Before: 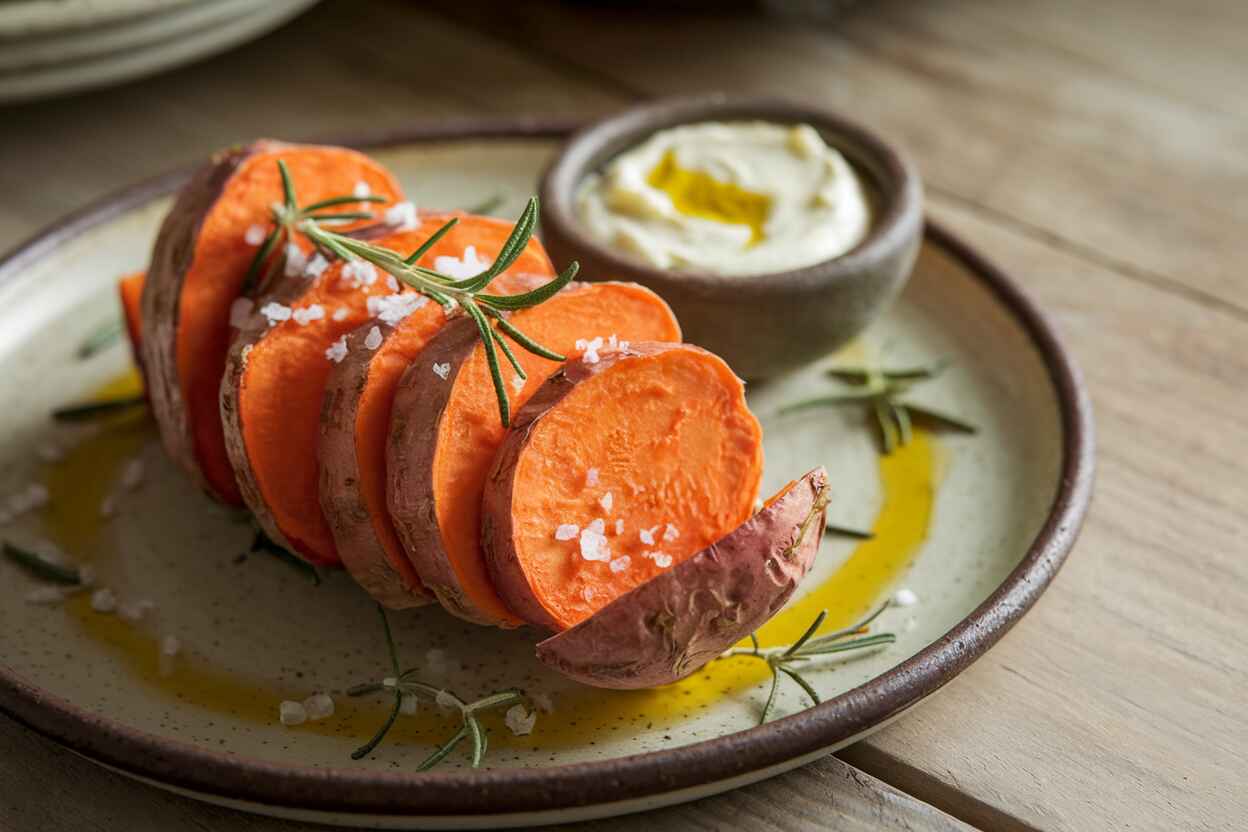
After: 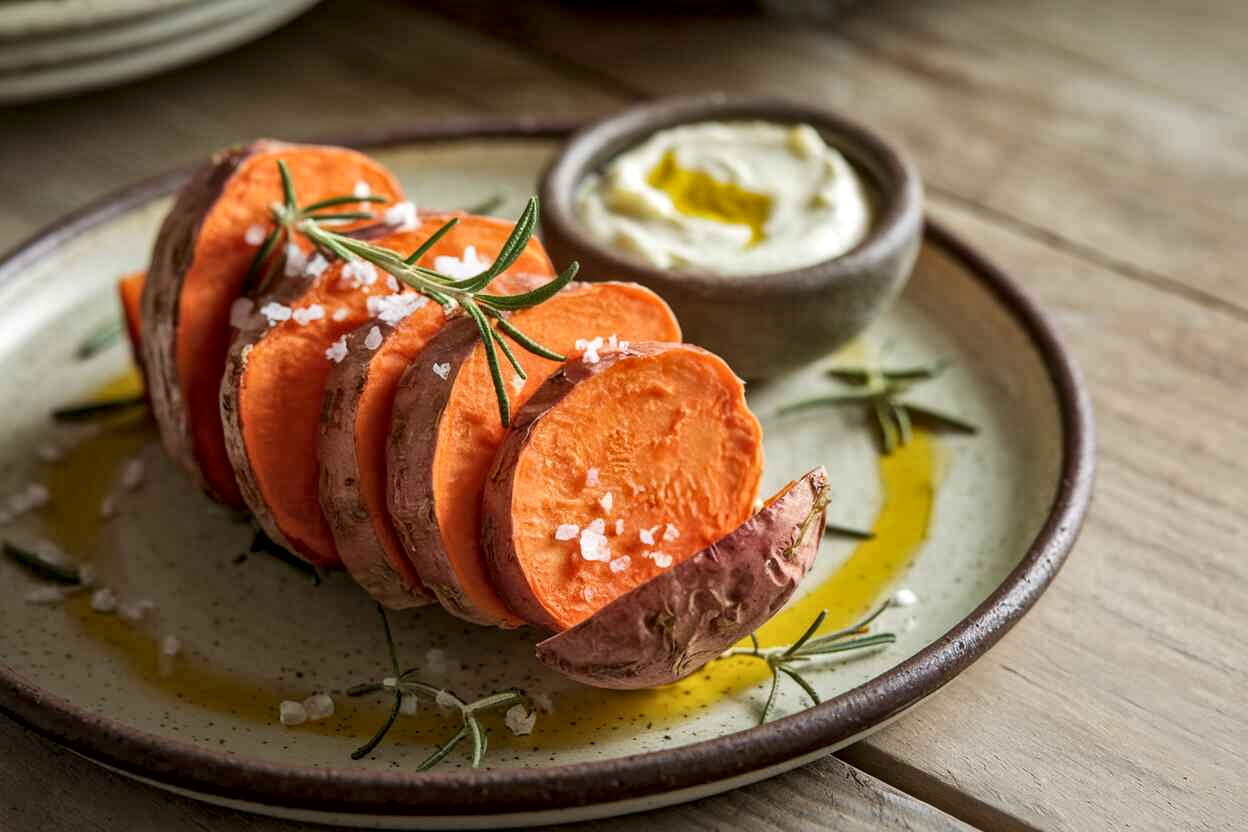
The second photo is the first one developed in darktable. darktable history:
local contrast: mode bilateral grid, contrast 19, coarseness 20, detail 150%, midtone range 0.2
